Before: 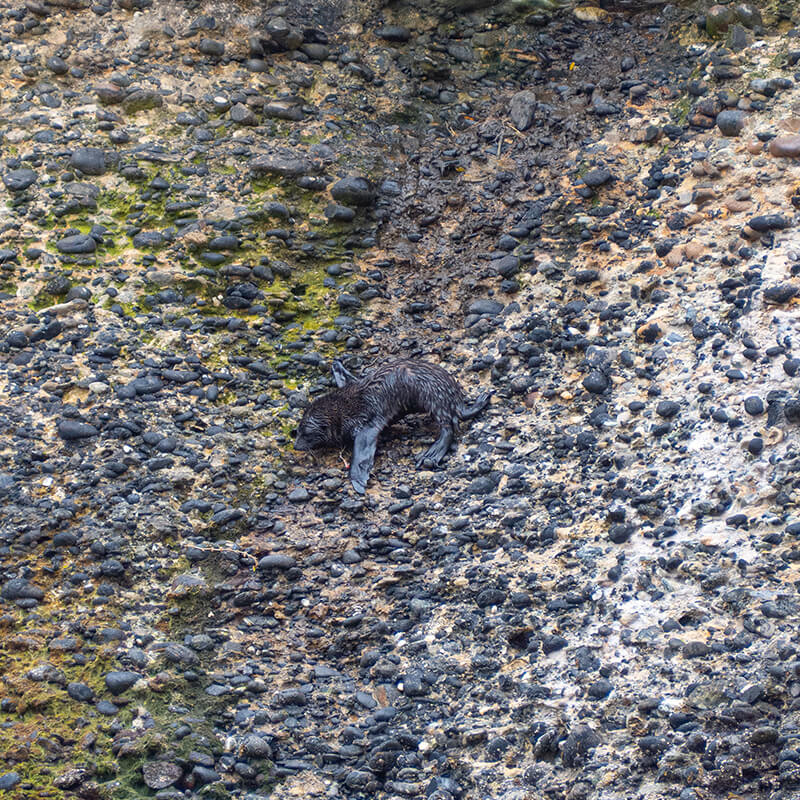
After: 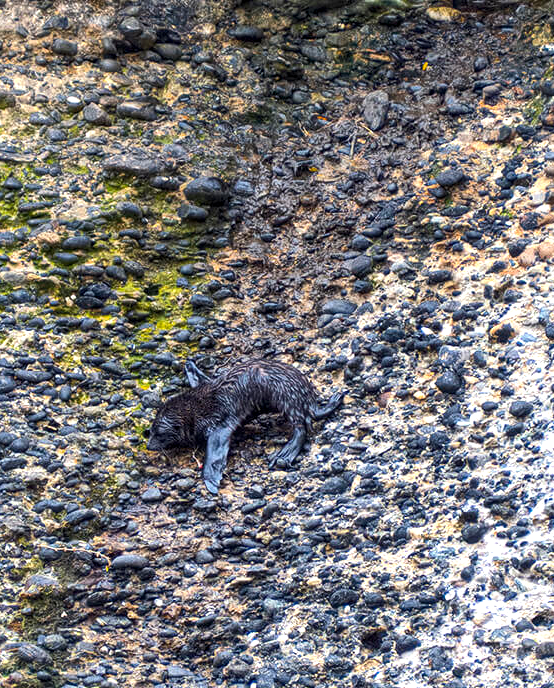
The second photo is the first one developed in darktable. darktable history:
crop: left 18.479%, right 12.2%, bottom 13.971%
local contrast: highlights 99%, shadows 86%, detail 160%, midtone range 0.2
contrast brightness saturation: contrast 0.09, saturation 0.28
tone equalizer: -8 EV -0.417 EV, -7 EV -0.389 EV, -6 EV -0.333 EV, -5 EV -0.222 EV, -3 EV 0.222 EV, -2 EV 0.333 EV, -1 EV 0.389 EV, +0 EV 0.417 EV, edges refinement/feathering 500, mask exposure compensation -1.57 EV, preserve details no
